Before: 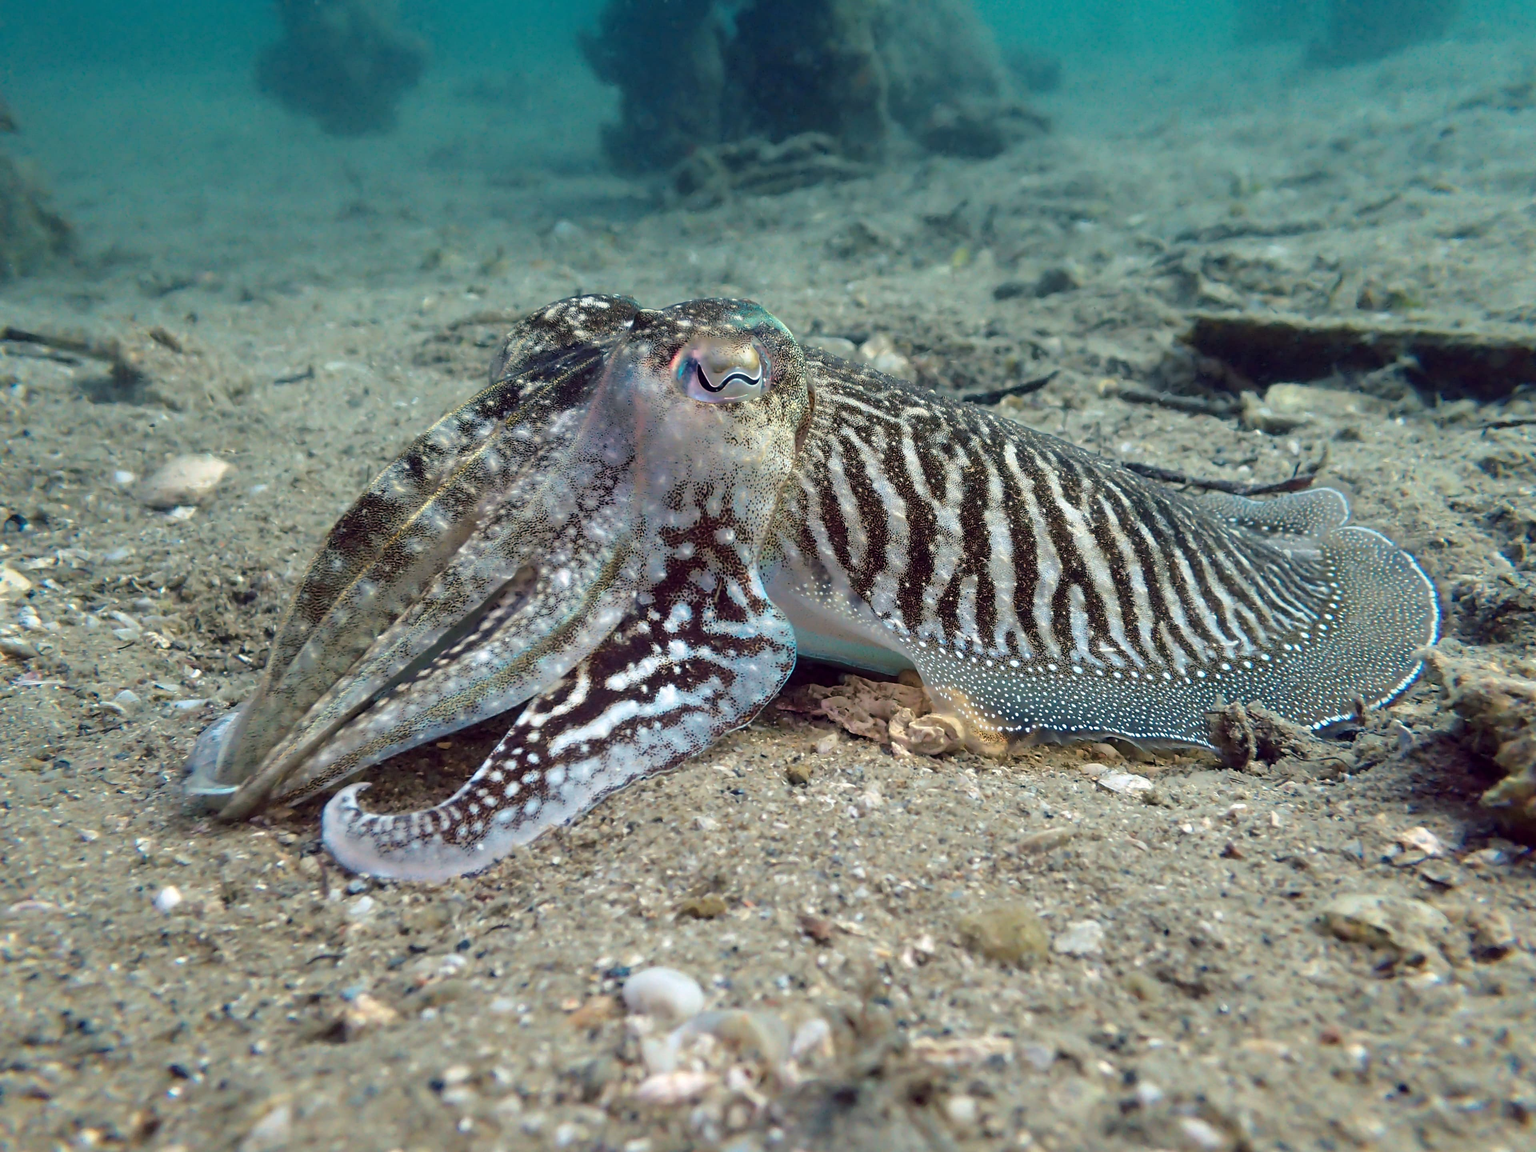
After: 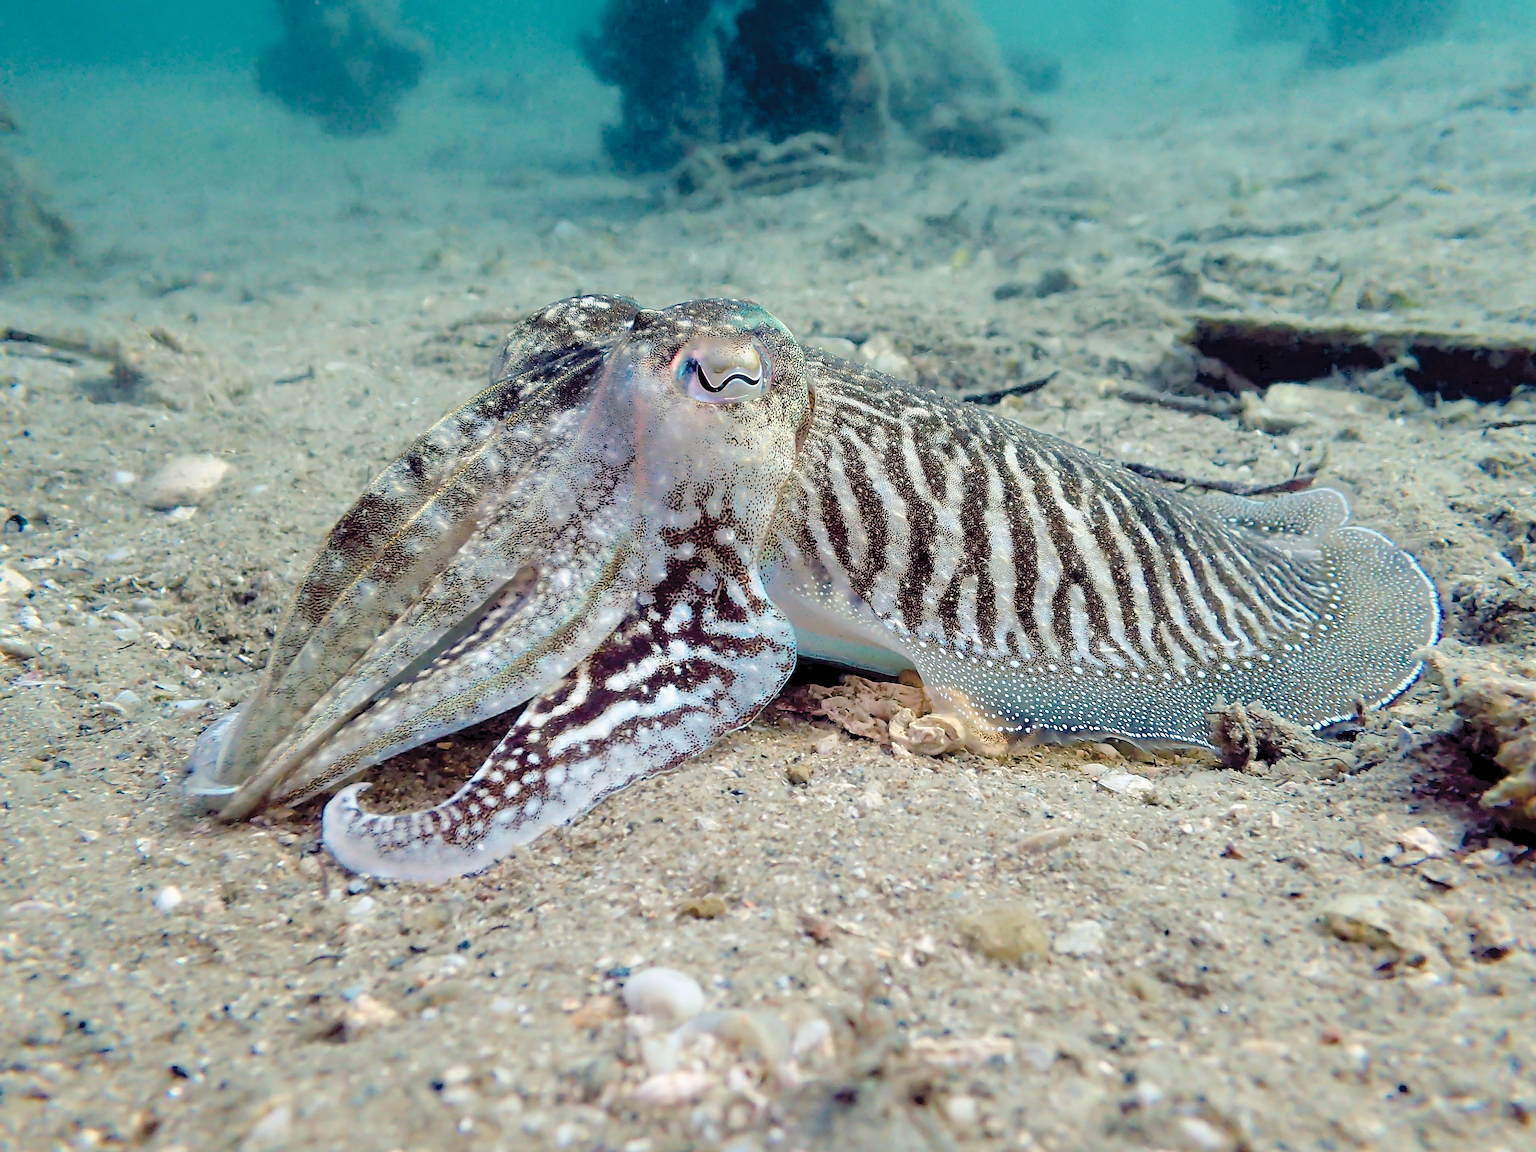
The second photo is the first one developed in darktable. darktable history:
sharpen: radius 1.379, amount 1.263, threshold 0.798
color balance rgb: global offset › luminance -0.481%, perceptual saturation grading › global saturation 20%, perceptual saturation grading › highlights -49.109%, perceptual saturation grading › shadows 25.705%, saturation formula JzAzBz (2021)
exposure: exposure -0.071 EV, compensate highlight preservation false
contrast brightness saturation: brightness 0.28
